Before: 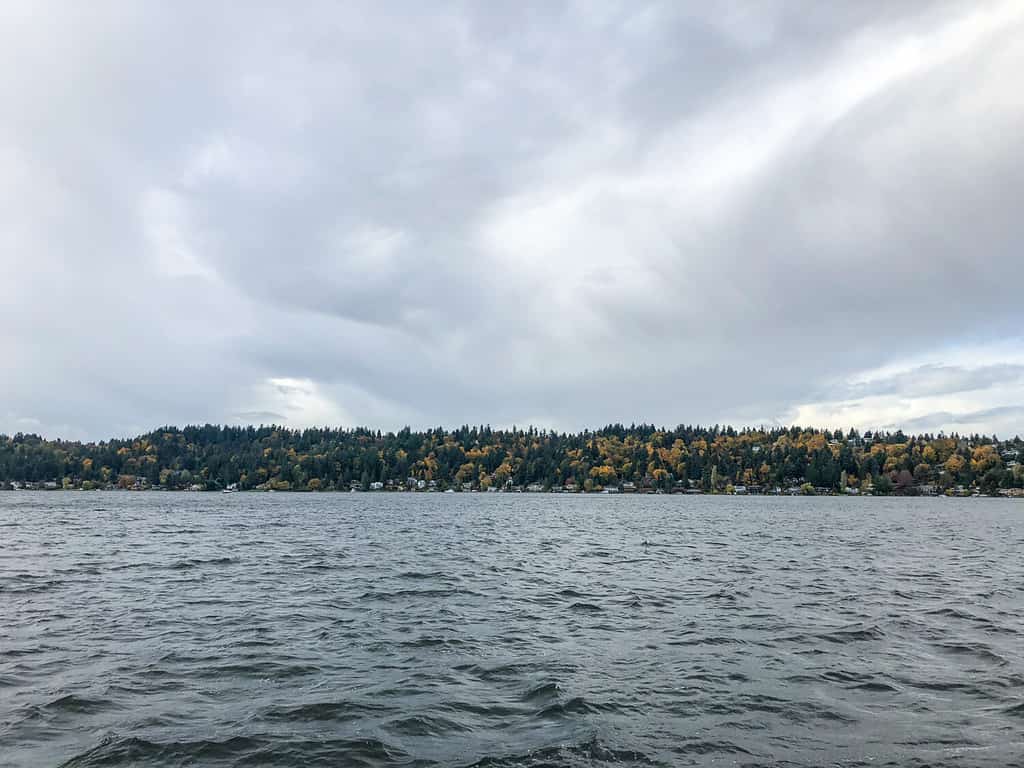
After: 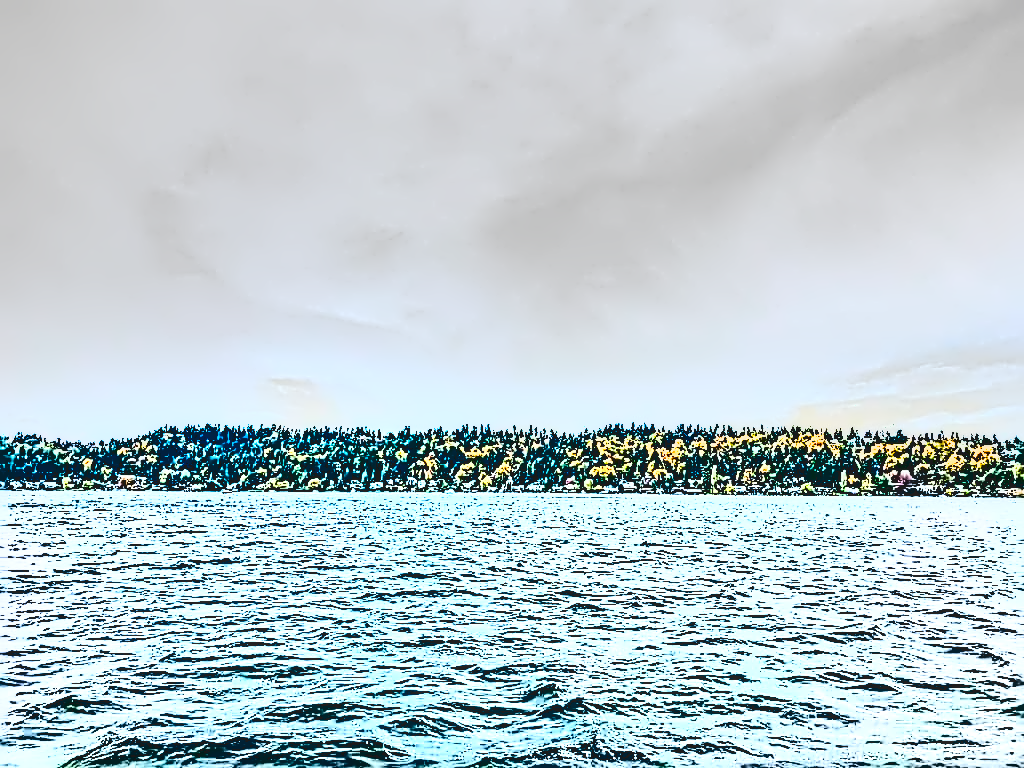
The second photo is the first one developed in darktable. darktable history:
exposure: black level correction 0.001, exposure 2.539 EV, compensate highlight preservation false
contrast equalizer: y [[0.5, 0.542, 0.583, 0.625, 0.667, 0.708], [0.5 ×6], [0.5 ×6], [0, 0.033, 0.067, 0.1, 0.133, 0.167], [0, 0.05, 0.1, 0.15, 0.2, 0.25]]
local contrast: on, module defaults
color balance rgb: shadows lift › luminance -10.087%, shadows lift › chroma 0.975%, shadows lift › hue 115.64°, perceptual saturation grading › global saturation 27.502%, perceptual saturation grading › highlights -28.837%, perceptual saturation grading › mid-tones 15.248%, perceptual saturation grading › shadows 32.818%, global vibrance 14.994%
sharpen: radius 3.141, amount 1.717
shadows and highlights: soften with gaussian
contrast brightness saturation: contrast 0.758, brightness -0.988, saturation 0.995
